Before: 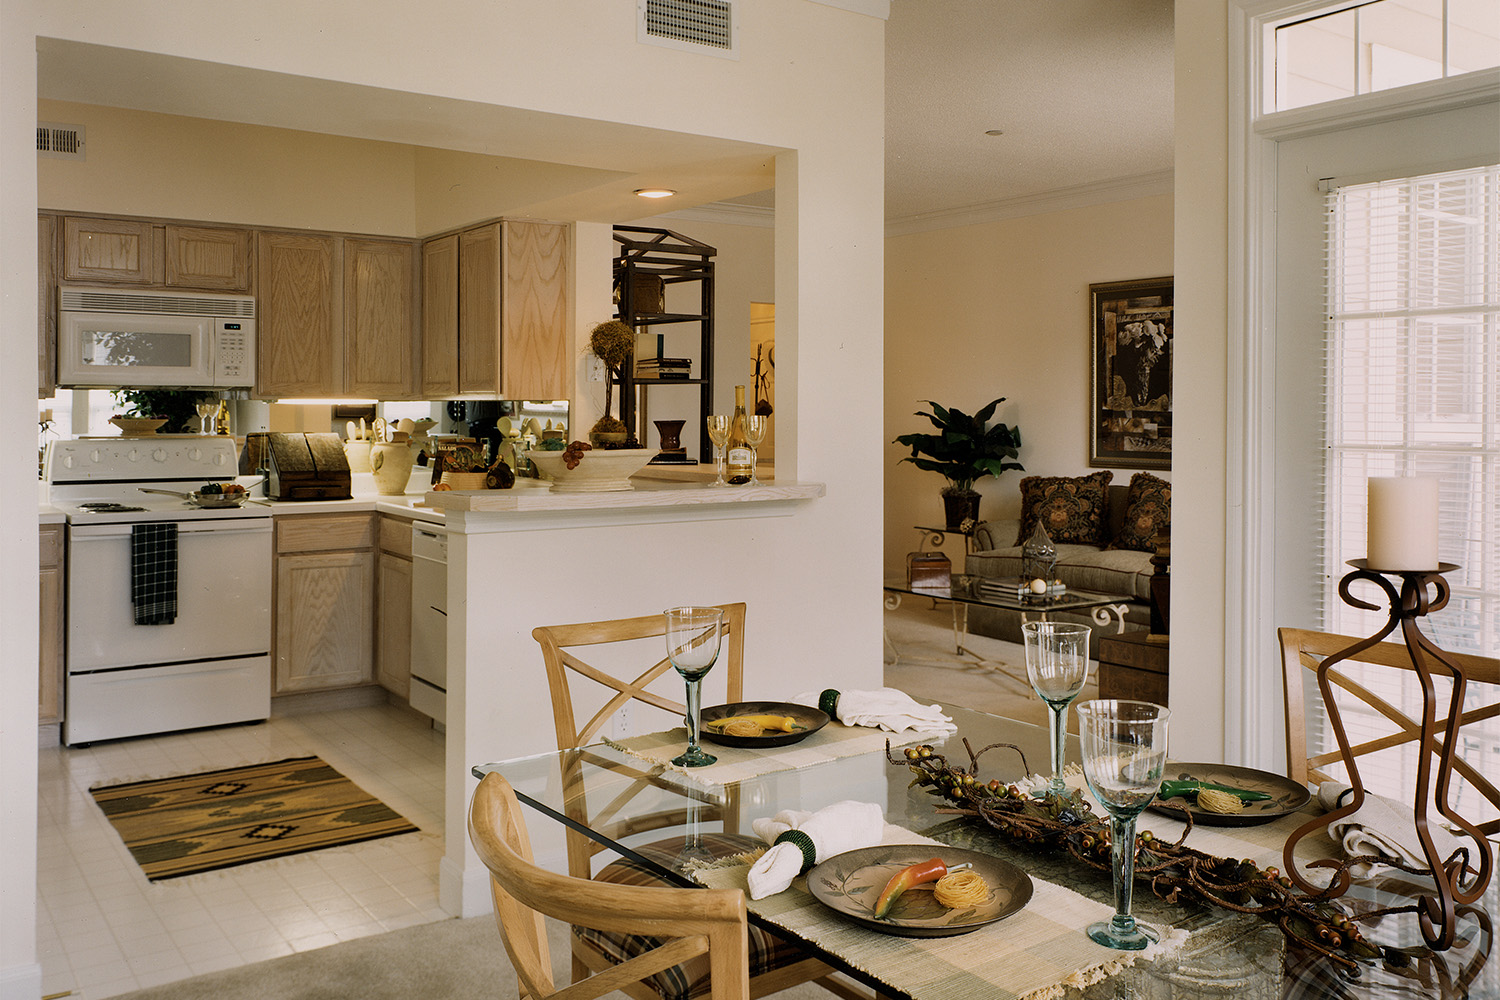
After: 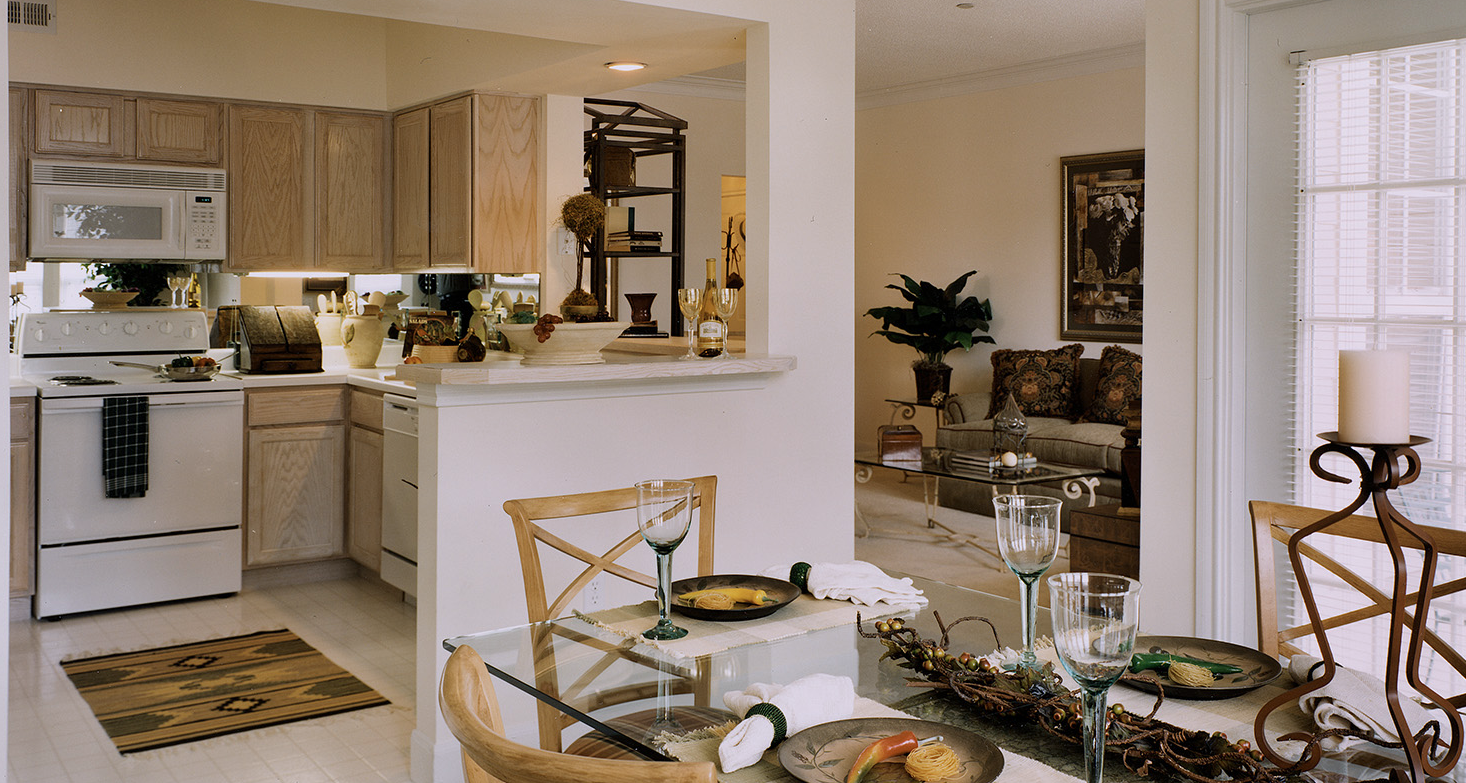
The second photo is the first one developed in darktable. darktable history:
crop and rotate: left 1.944%, top 12.707%, right 0.258%, bottom 8.962%
color calibration: illuminant as shot in camera, x 0.358, y 0.373, temperature 4628.91 K
